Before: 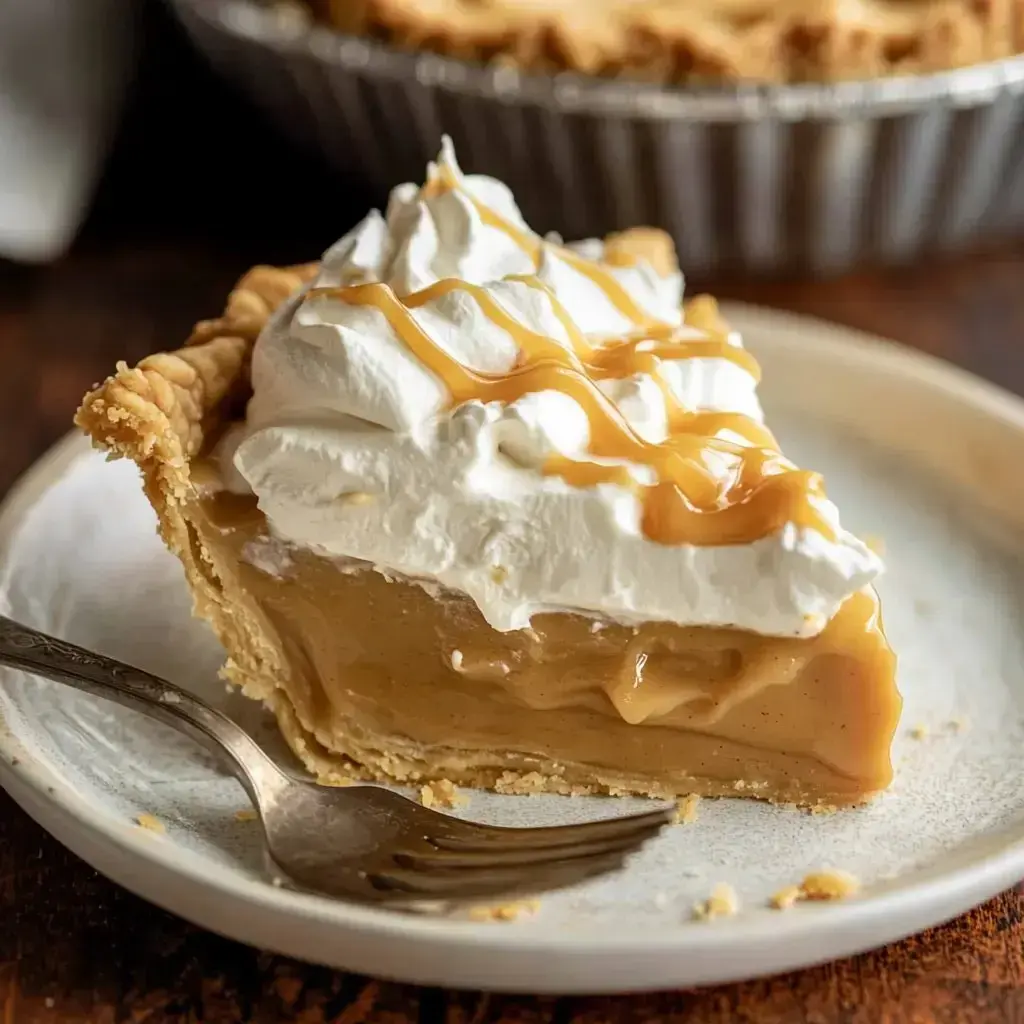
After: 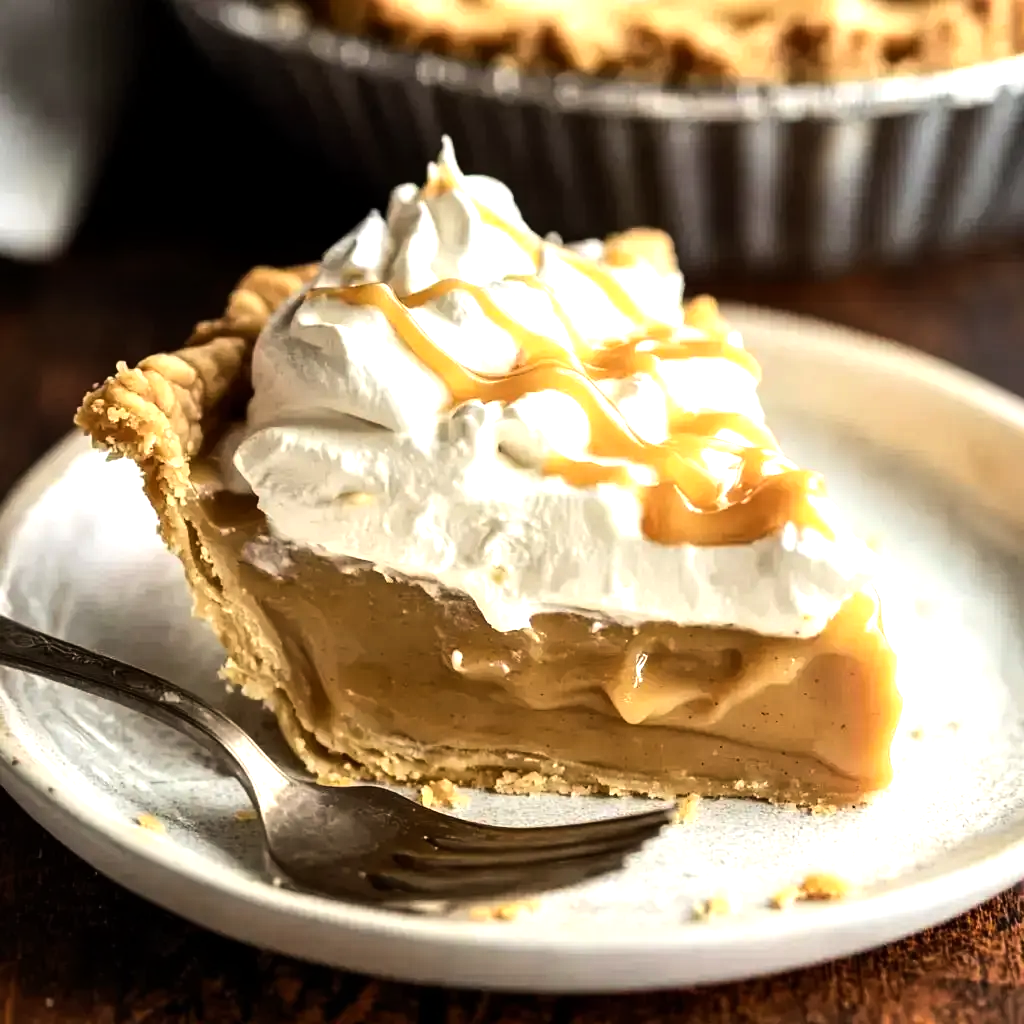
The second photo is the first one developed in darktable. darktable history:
tone equalizer: -8 EV -1.11 EV, -7 EV -1.04 EV, -6 EV -0.906 EV, -5 EV -0.579 EV, -3 EV 0.598 EV, -2 EV 0.865 EV, -1 EV 0.986 EV, +0 EV 1.05 EV, edges refinement/feathering 500, mask exposure compensation -1.57 EV, preserve details no
